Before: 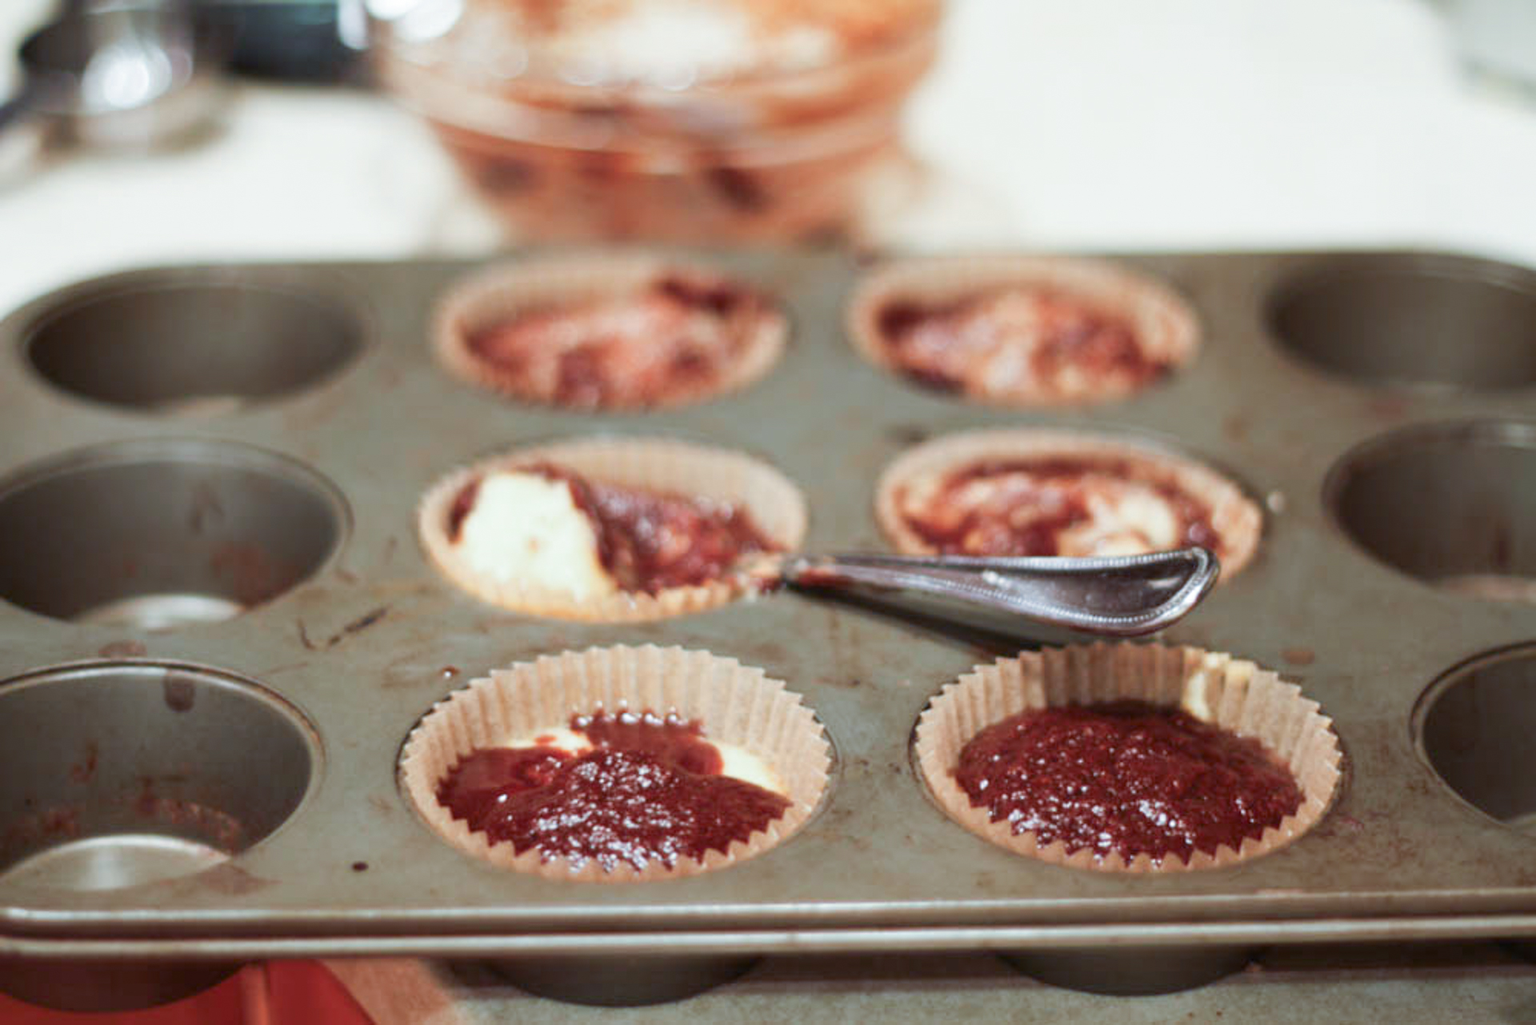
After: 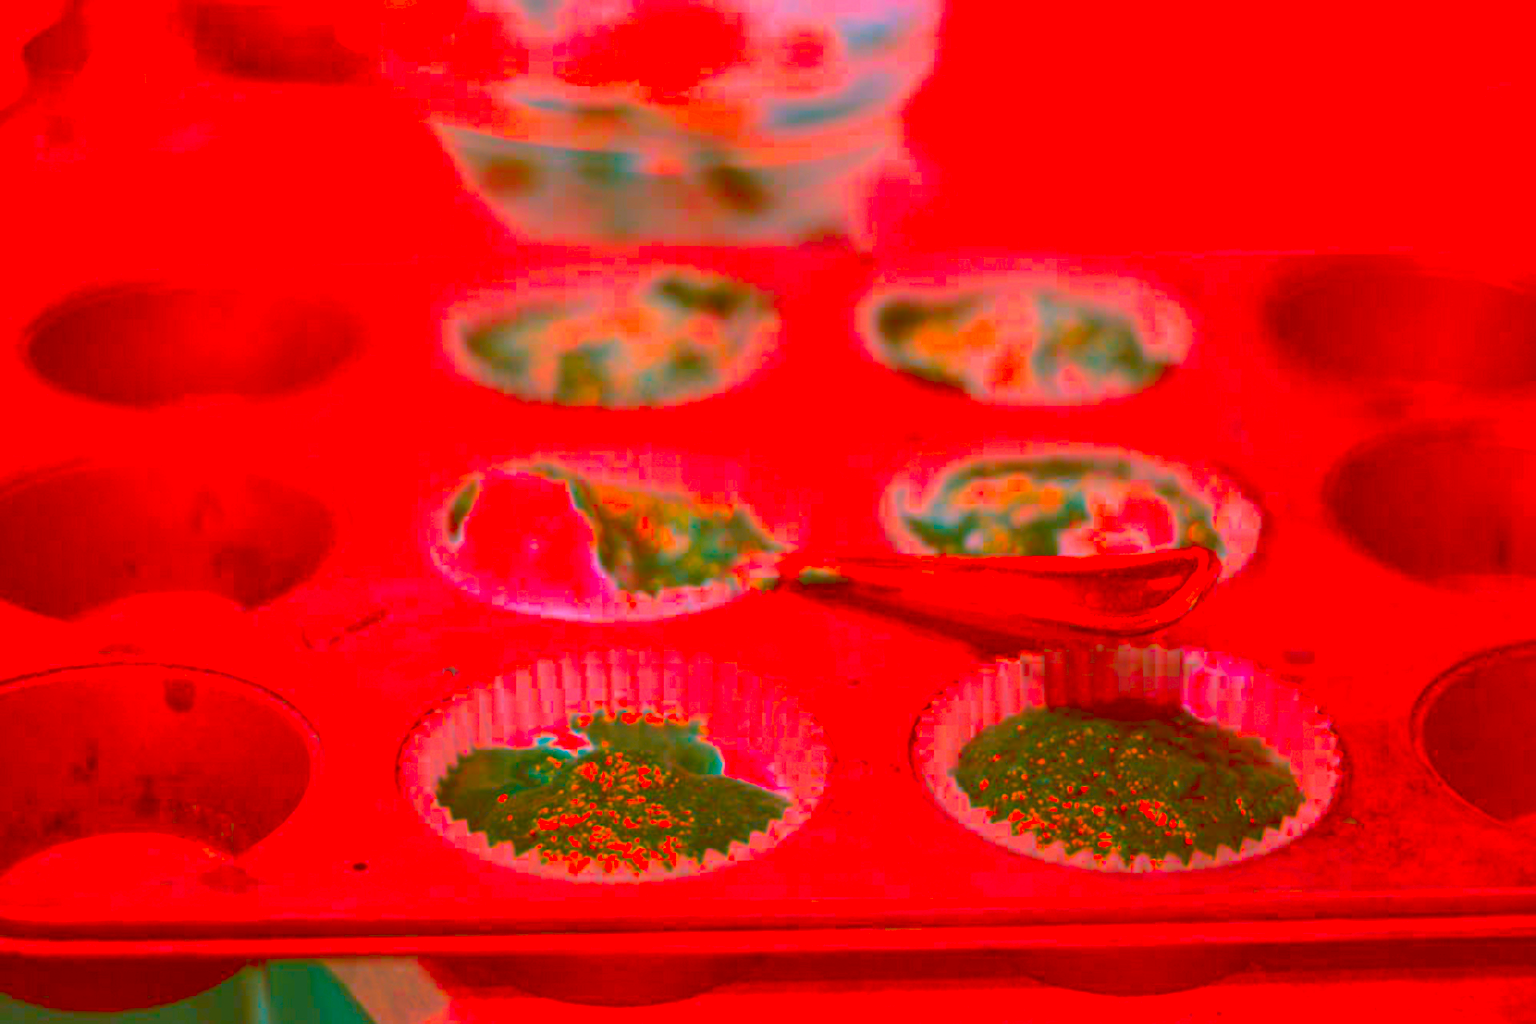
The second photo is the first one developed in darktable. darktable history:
contrast brightness saturation: contrast -0.19, saturation 0.19
color correction: highlights a* -39.68, highlights b* -40, shadows a* -40, shadows b* -40, saturation -3
